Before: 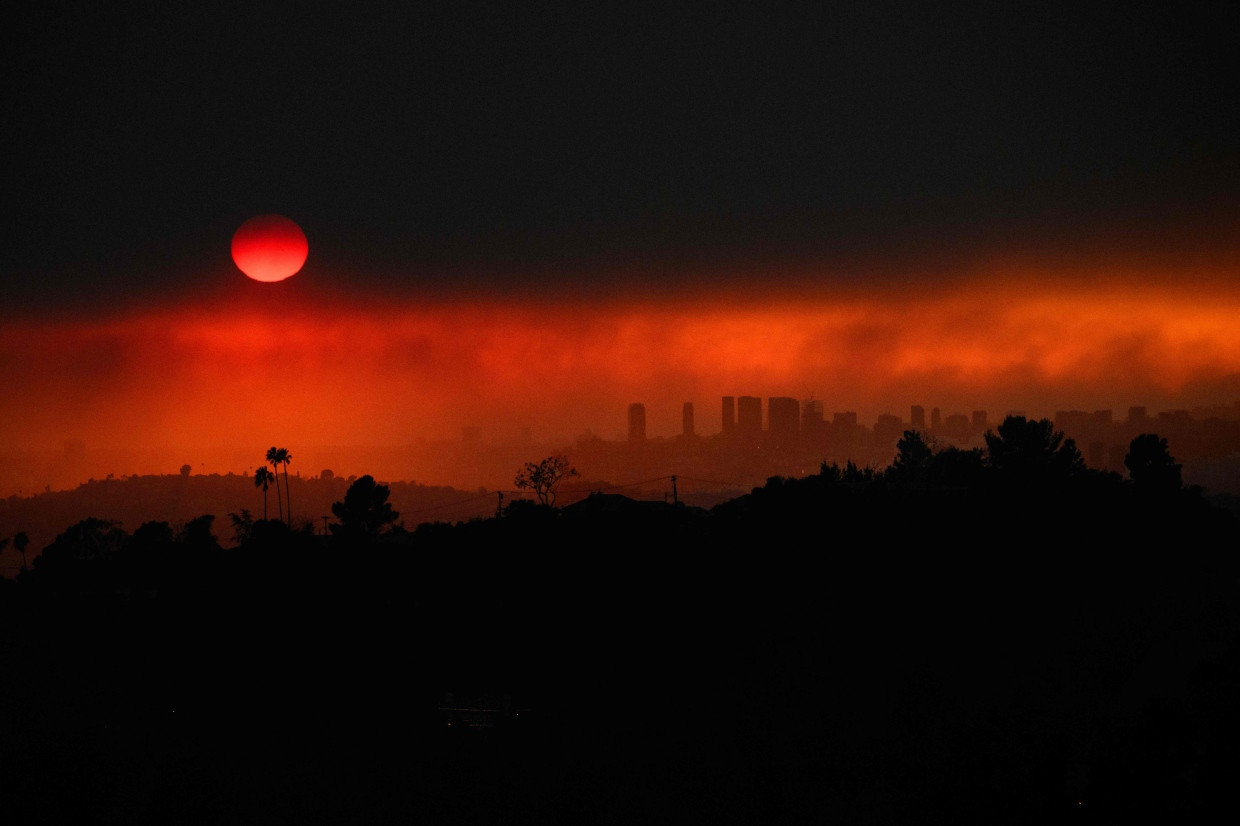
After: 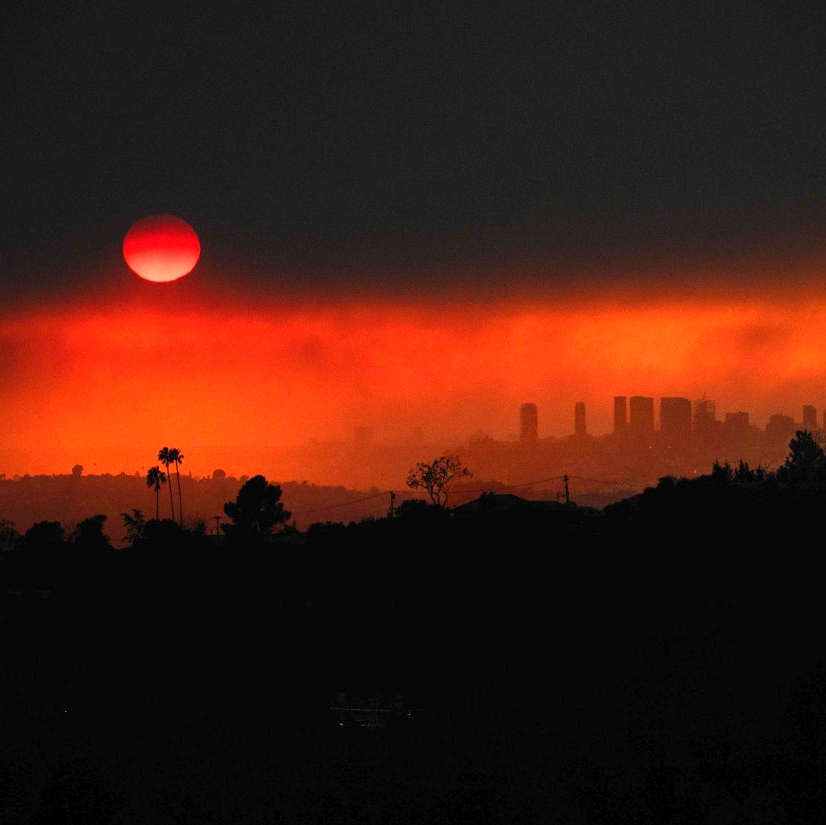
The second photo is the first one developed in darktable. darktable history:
exposure: exposure 1.137 EV, compensate highlight preservation false
crop and rotate: left 8.786%, right 24.548%
